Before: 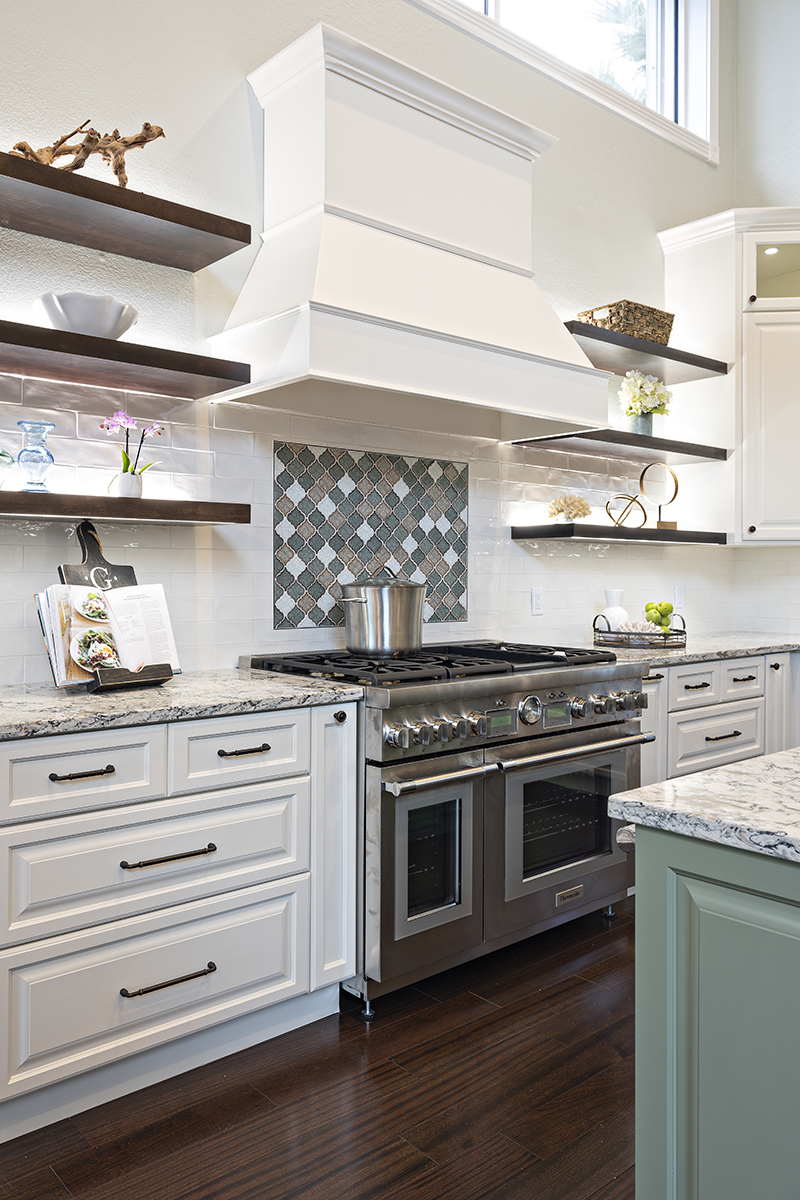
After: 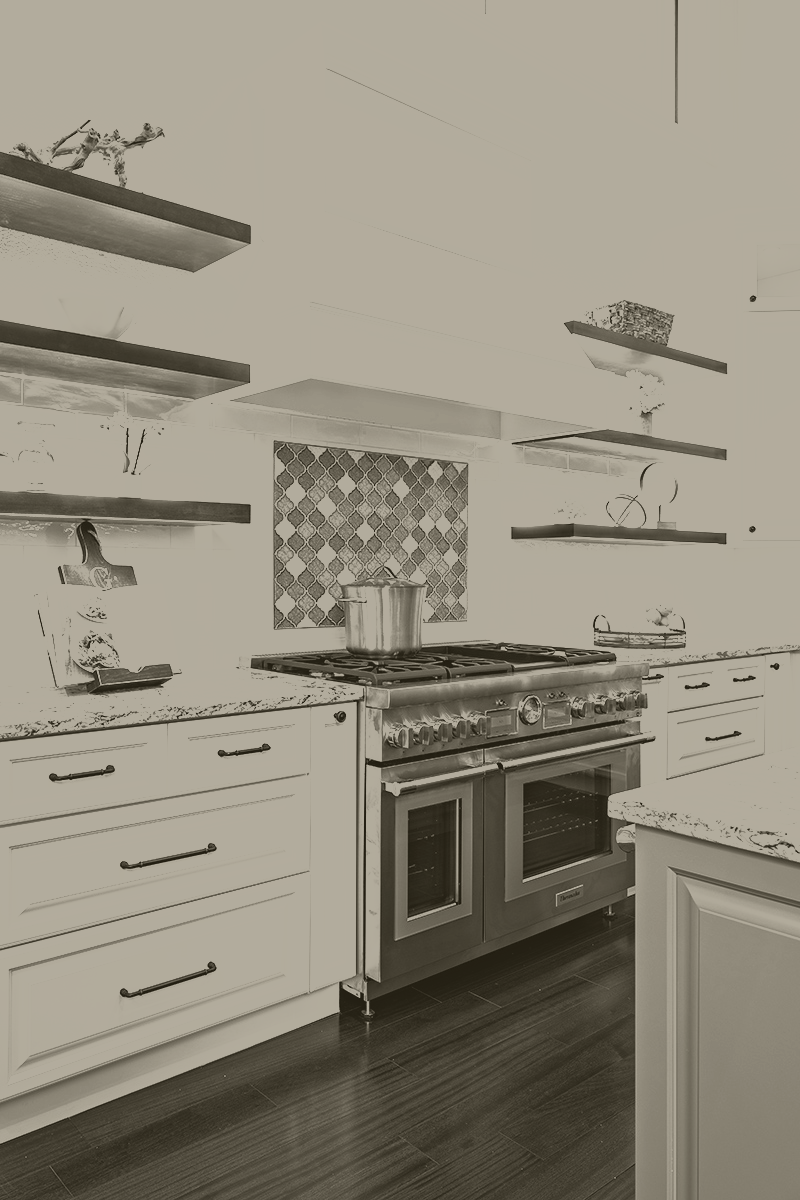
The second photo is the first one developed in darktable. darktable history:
exposure: exposure 0.375 EV, compensate highlight preservation false
colorize: hue 41.44°, saturation 22%, source mix 60%, lightness 10.61%
color correction: highlights a* 3.12, highlights b* -1.55, shadows a* -0.101, shadows b* 2.52, saturation 0.98
base curve: curves: ch0 [(0, 0) (0.257, 0.25) (0.482, 0.586) (0.757, 0.871) (1, 1)]
tone curve: curves: ch0 [(0, 0) (0.003, 0.028) (0.011, 0.028) (0.025, 0.026) (0.044, 0.036) (0.069, 0.06) (0.1, 0.101) (0.136, 0.15) (0.177, 0.203) (0.224, 0.271) (0.277, 0.345) (0.335, 0.422) (0.399, 0.515) (0.468, 0.611) (0.543, 0.716) (0.623, 0.826) (0.709, 0.942) (0.801, 0.992) (0.898, 1) (1, 1)], preserve colors none
